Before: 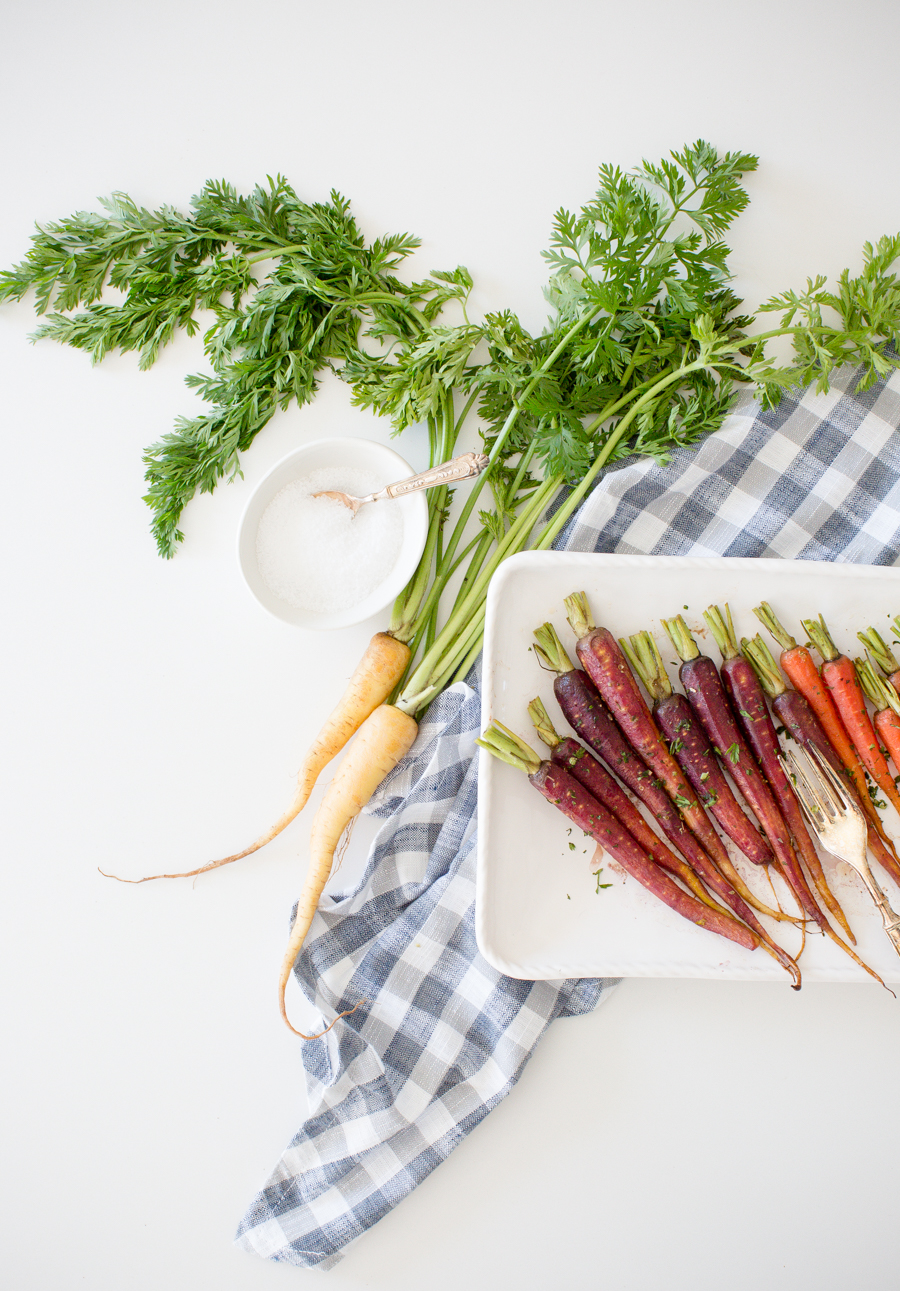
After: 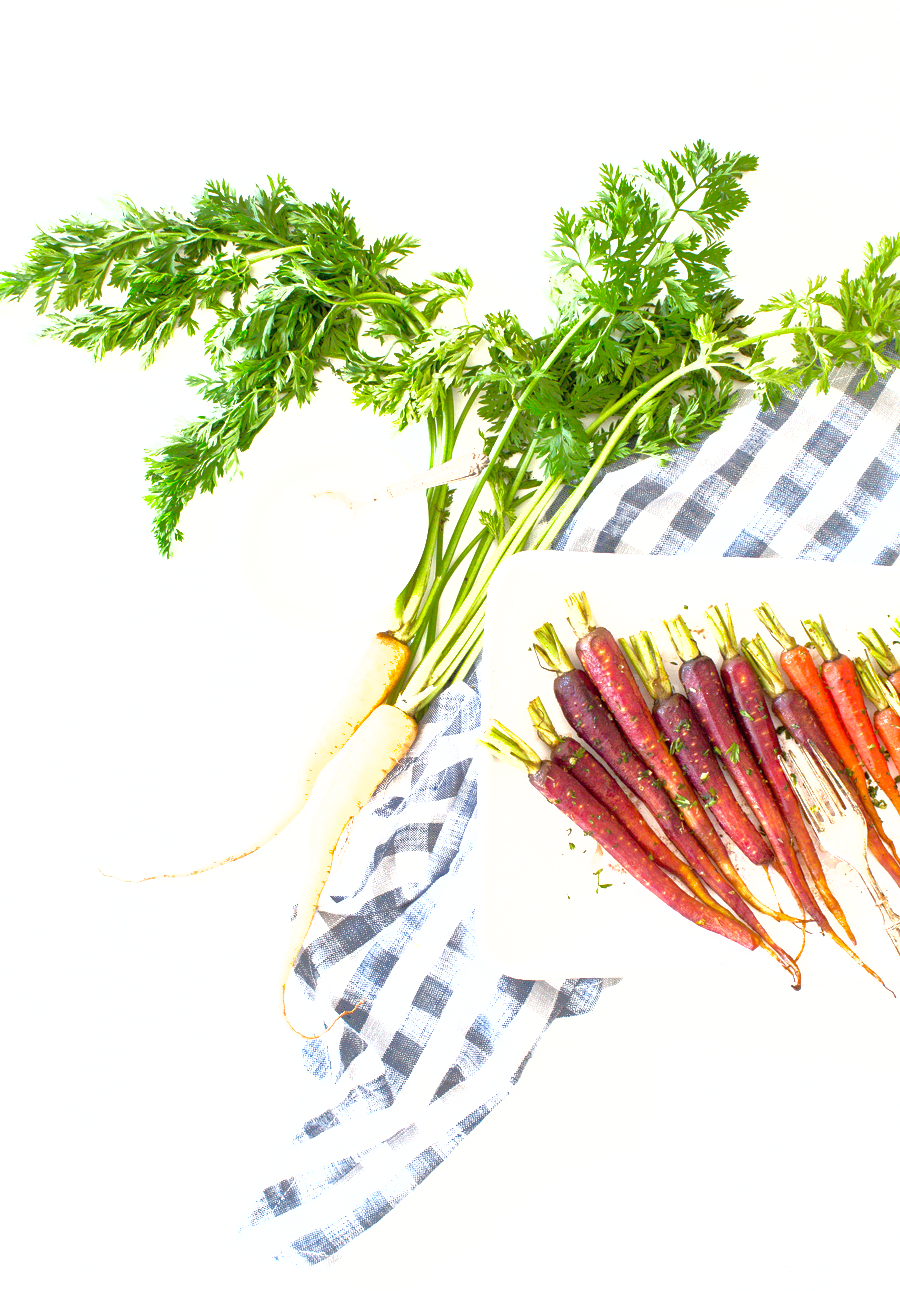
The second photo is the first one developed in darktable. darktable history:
shadows and highlights: on, module defaults
exposure: black level correction 0, exposure 1.1 EV, compensate exposure bias true, compensate highlight preservation false
